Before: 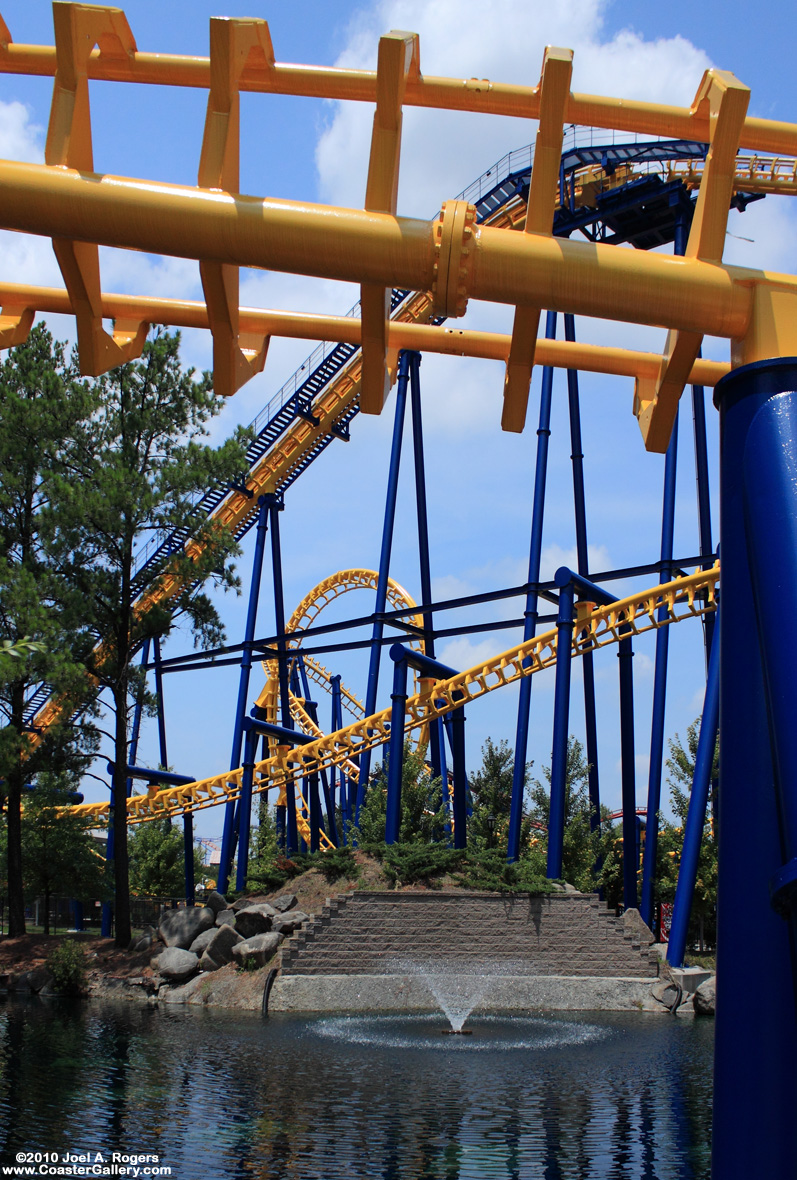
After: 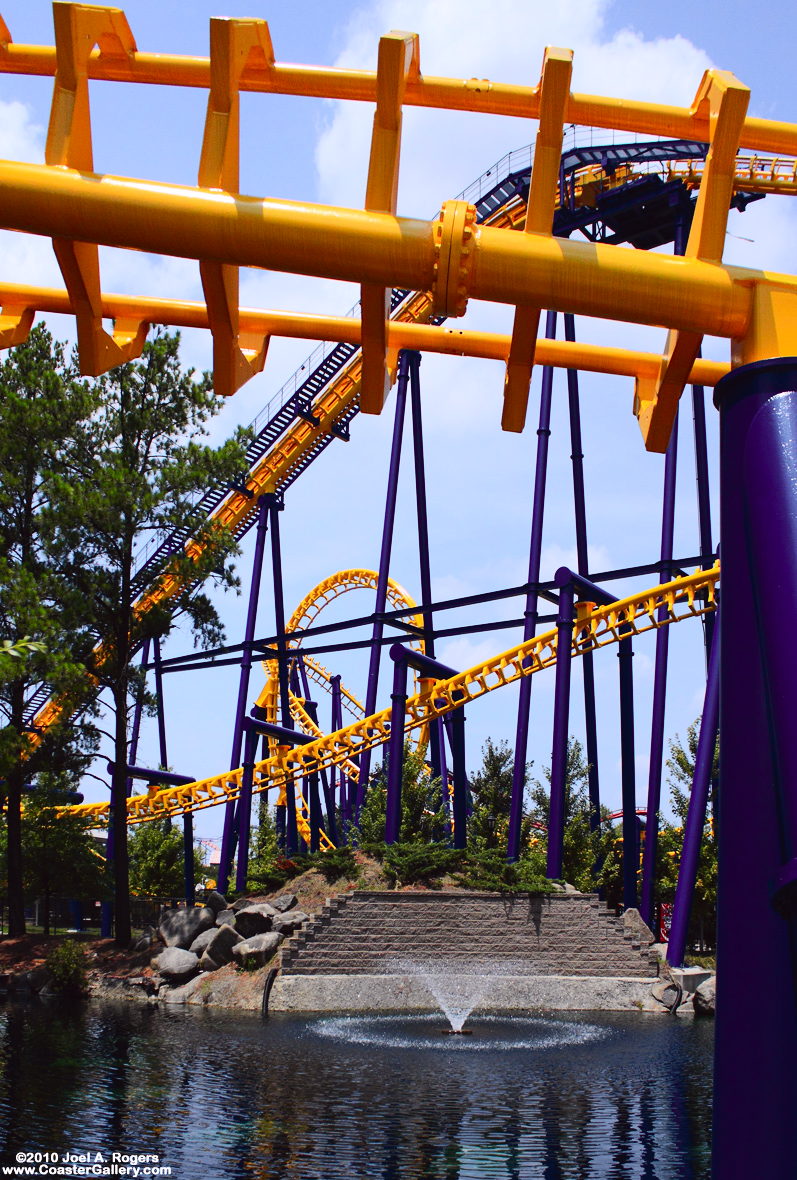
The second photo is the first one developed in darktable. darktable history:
tone curve: curves: ch0 [(0, 0.023) (0.103, 0.087) (0.295, 0.297) (0.445, 0.531) (0.553, 0.665) (0.735, 0.843) (0.994, 1)]; ch1 [(0, 0) (0.414, 0.395) (0.447, 0.447) (0.485, 0.5) (0.512, 0.524) (0.542, 0.581) (0.581, 0.632) (0.646, 0.715) (1, 1)]; ch2 [(0, 0) (0.369, 0.388) (0.449, 0.431) (0.478, 0.471) (0.516, 0.517) (0.579, 0.624) (0.674, 0.775) (1, 1)], color space Lab, independent channels, preserve colors none
